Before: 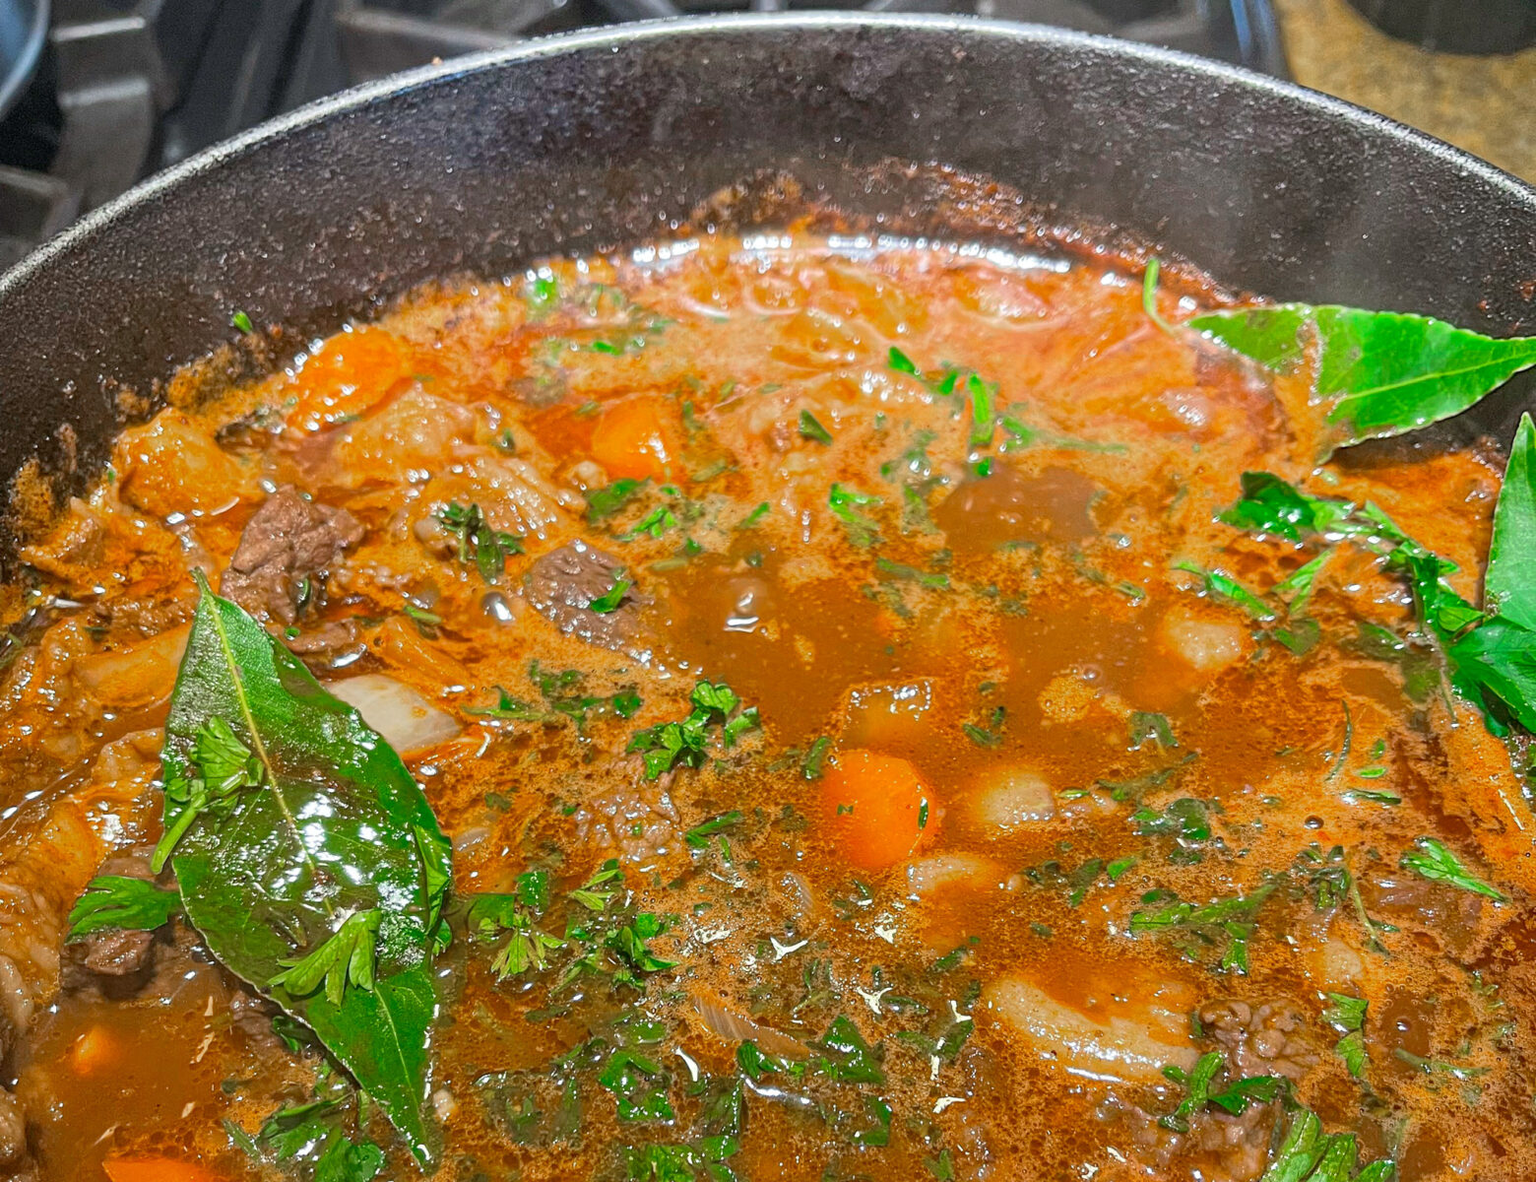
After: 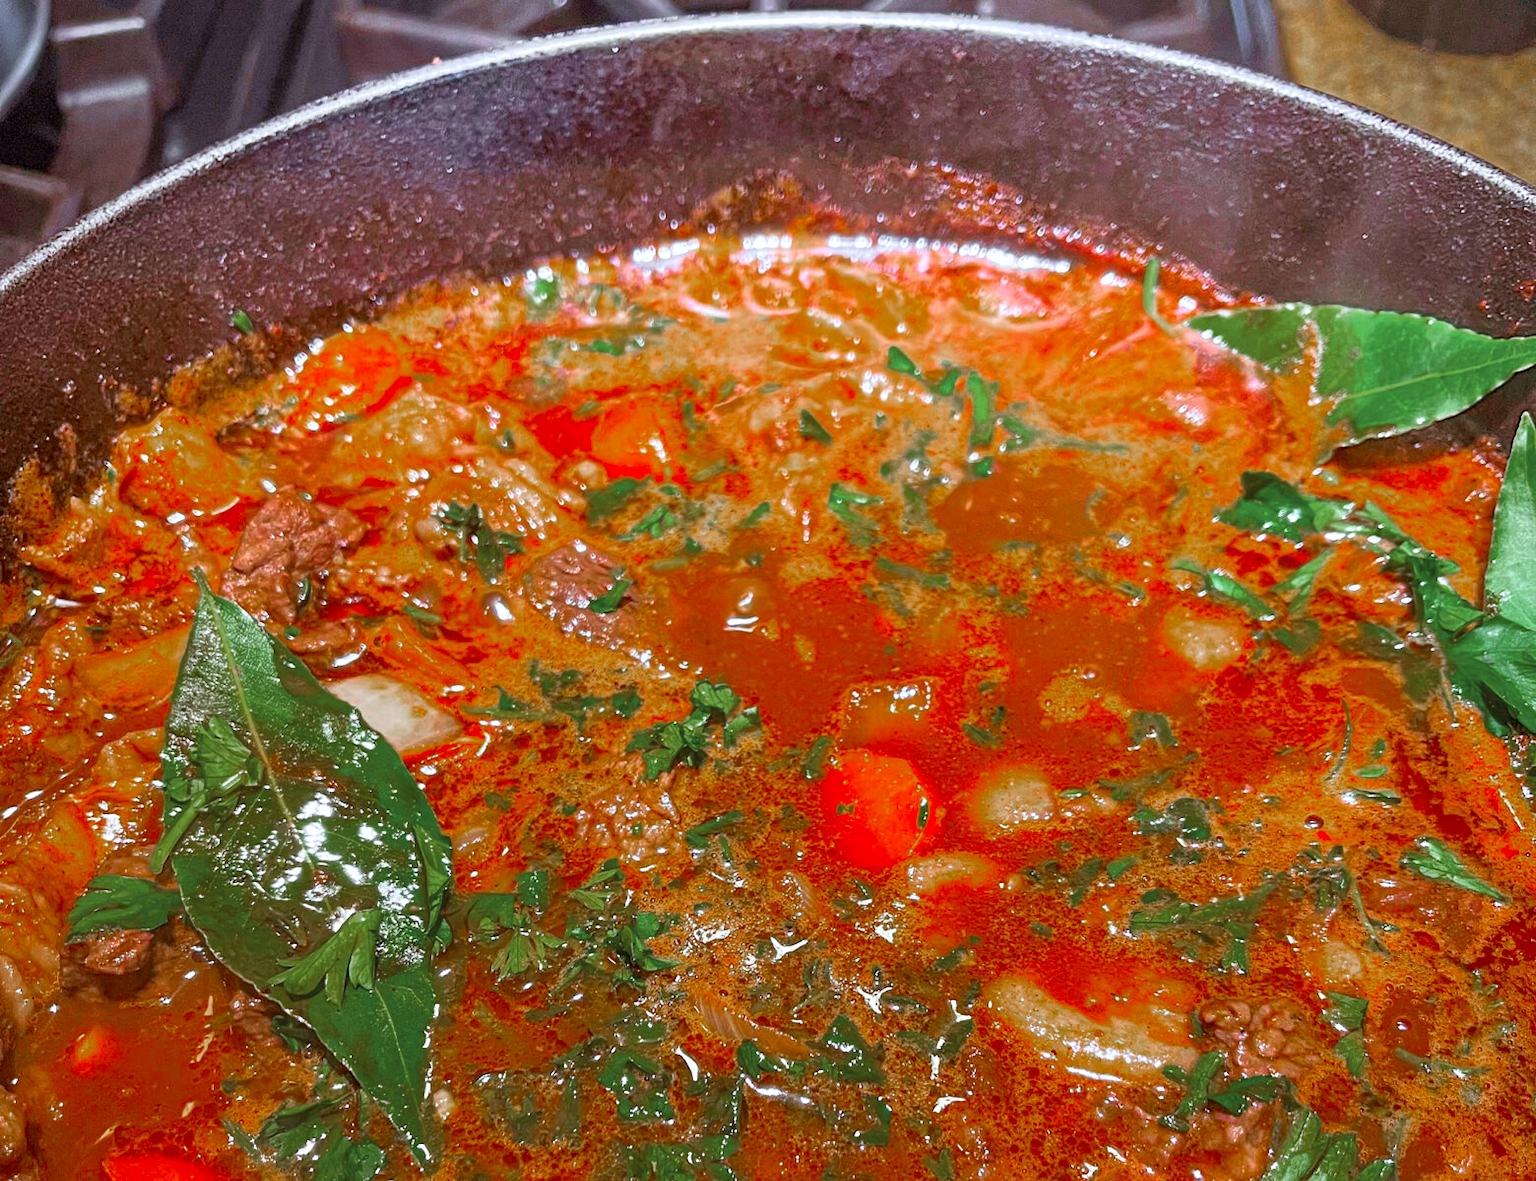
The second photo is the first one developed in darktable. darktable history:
white balance: red 0.988, blue 1.017
exposure: black level correction 0, exposure 0.3 EV, compensate highlight preservation false
color zones: curves: ch0 [(0, 0.48) (0.209, 0.398) (0.305, 0.332) (0.429, 0.493) (0.571, 0.5) (0.714, 0.5) (0.857, 0.5) (1, 0.48)]; ch1 [(0, 0.736) (0.143, 0.625) (0.225, 0.371) (0.429, 0.256) (0.571, 0.241) (0.714, 0.213) (0.857, 0.48) (1, 0.736)]; ch2 [(0, 0.448) (0.143, 0.498) (0.286, 0.5) (0.429, 0.5) (0.571, 0.5) (0.714, 0.5) (0.857, 0.5) (1, 0.448)]
color calibration: illuminant as shot in camera, x 0.366, y 0.378, temperature 4425.7 K, saturation algorithm version 1 (2020)
tone curve: curves: ch0 [(0.013, 0) (0.061, 0.059) (0.239, 0.256) (0.502, 0.501) (0.683, 0.676) (0.761, 0.773) (0.858, 0.858) (0.987, 0.945)]; ch1 [(0, 0) (0.172, 0.123) (0.304, 0.267) (0.414, 0.395) (0.472, 0.473) (0.502, 0.502) (0.521, 0.528) (0.583, 0.595) (0.654, 0.673) (0.728, 0.761) (1, 1)]; ch2 [(0, 0) (0.411, 0.424) (0.485, 0.476) (0.502, 0.501) (0.553, 0.557) (0.57, 0.576) (1, 1)], color space Lab, independent channels, preserve colors none
rgb levels: mode RGB, independent channels, levels [[0, 0.5, 1], [0, 0.521, 1], [0, 0.536, 1]]
